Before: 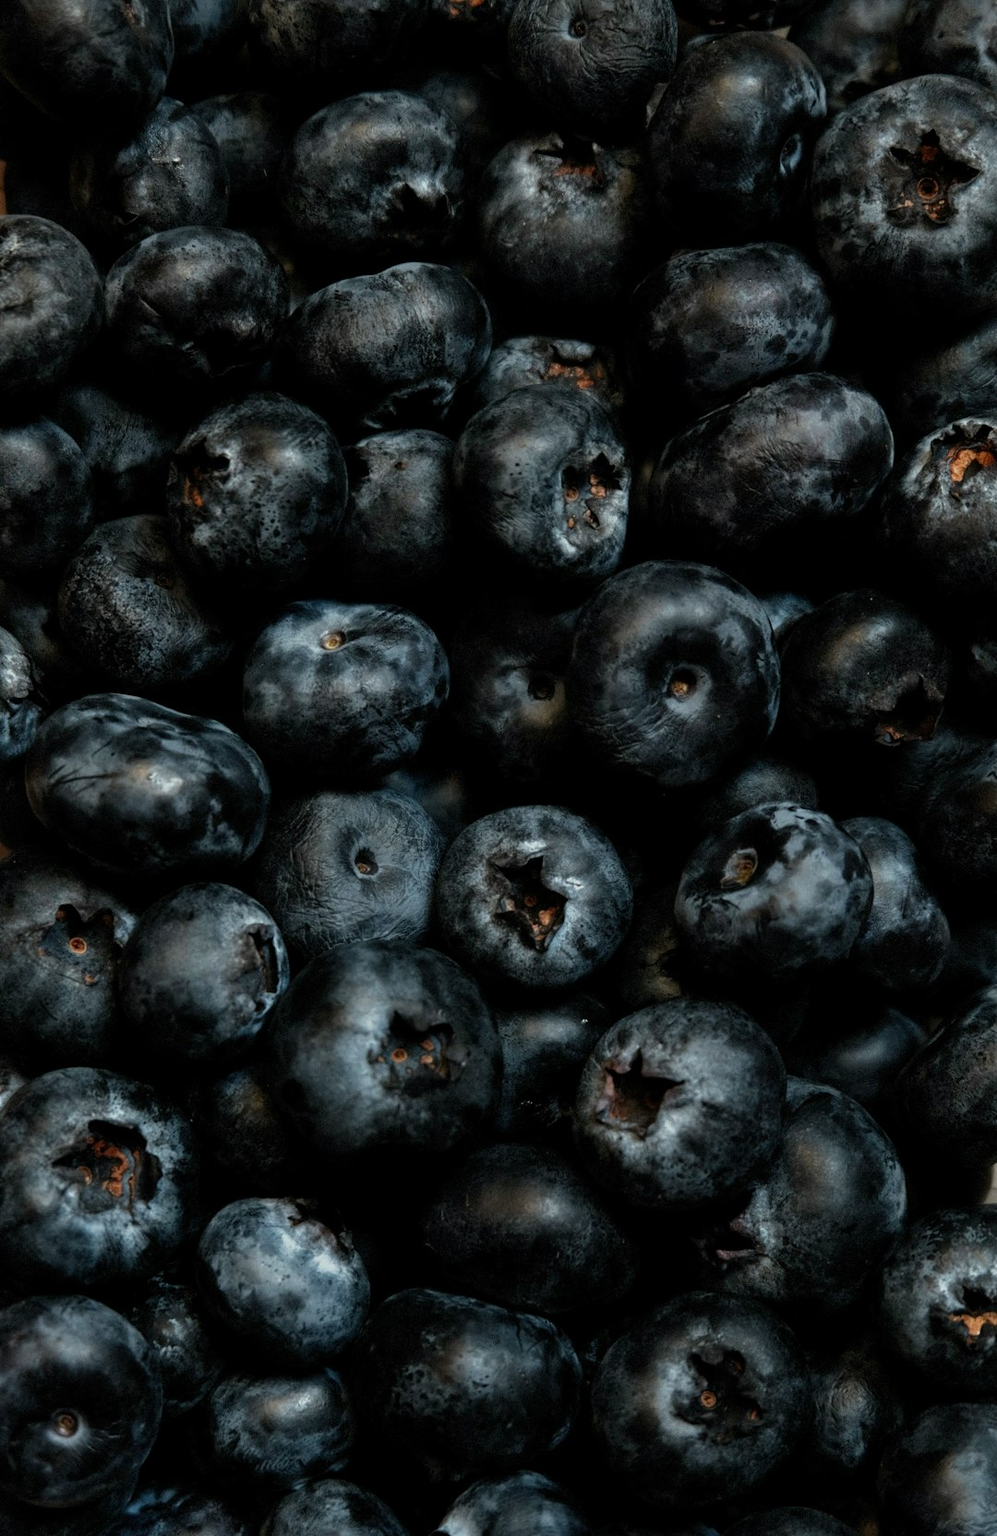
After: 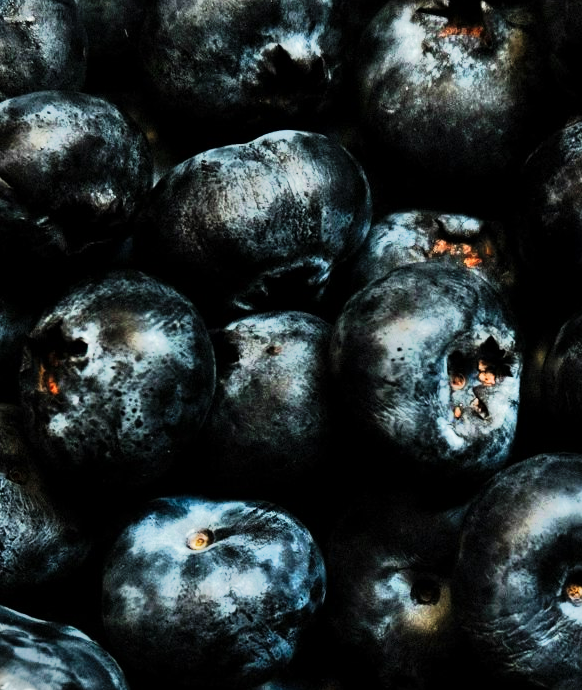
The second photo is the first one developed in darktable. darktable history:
tone curve: curves: ch0 [(0, 0) (0.114, 0.083) (0.291, 0.3) (0.447, 0.535) (0.602, 0.712) (0.772, 0.864) (0.999, 0.978)]; ch1 [(0, 0) (0.389, 0.352) (0.458, 0.433) (0.486, 0.474) (0.509, 0.505) (0.535, 0.541) (0.555, 0.557) (0.677, 0.724) (1, 1)]; ch2 [(0, 0) (0.369, 0.388) (0.449, 0.431) (0.501, 0.5) (0.528, 0.552) (0.561, 0.596) (0.697, 0.721) (1, 1)], preserve colors none
crop: left 14.966%, top 9.304%, right 31.13%, bottom 49.213%
shadows and highlights: soften with gaussian
